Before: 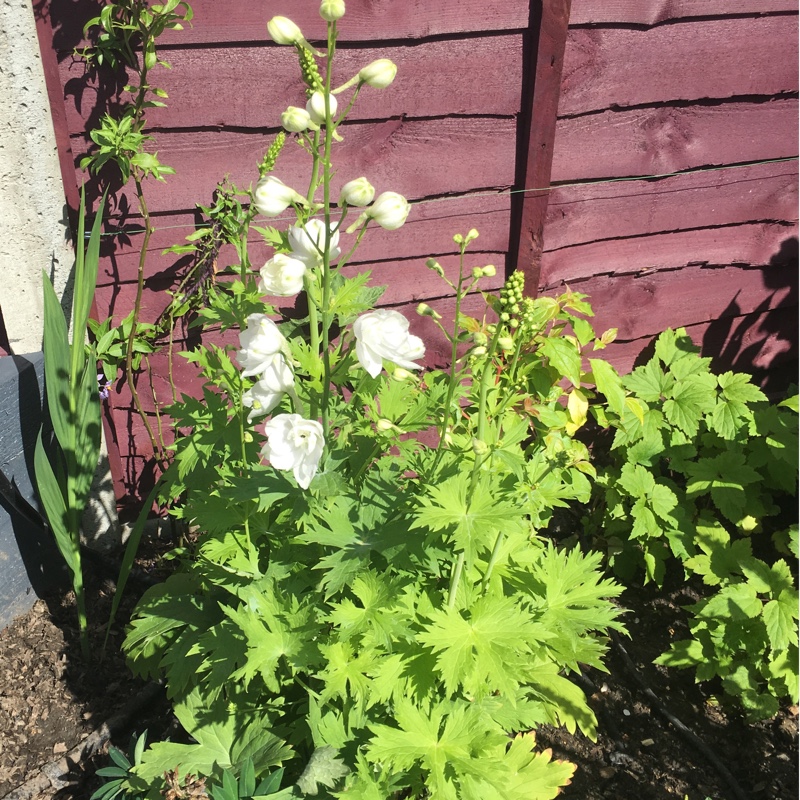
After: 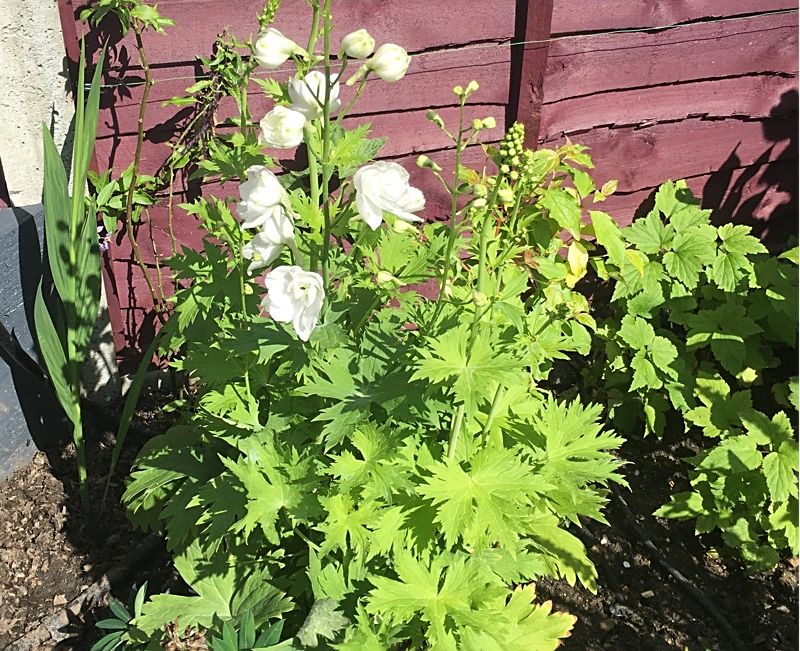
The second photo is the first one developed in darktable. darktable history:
sharpen: on, module defaults
crop and rotate: top 18.507%
